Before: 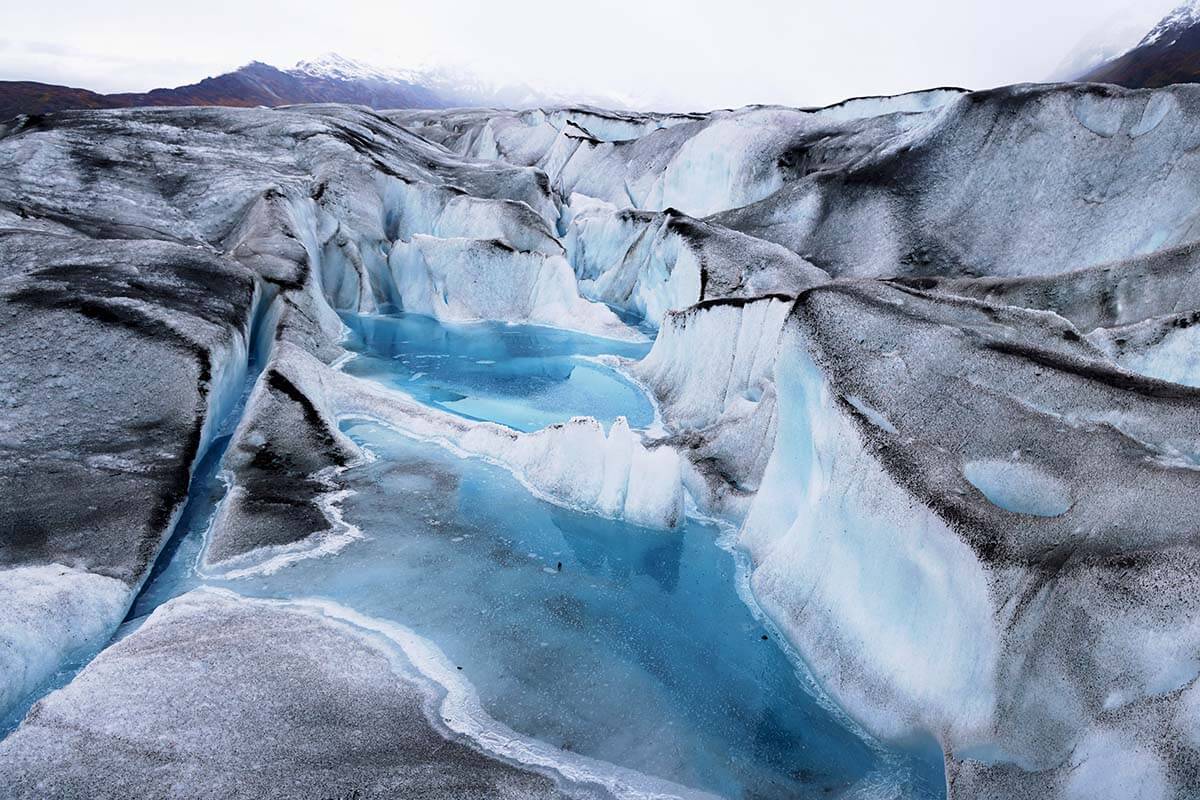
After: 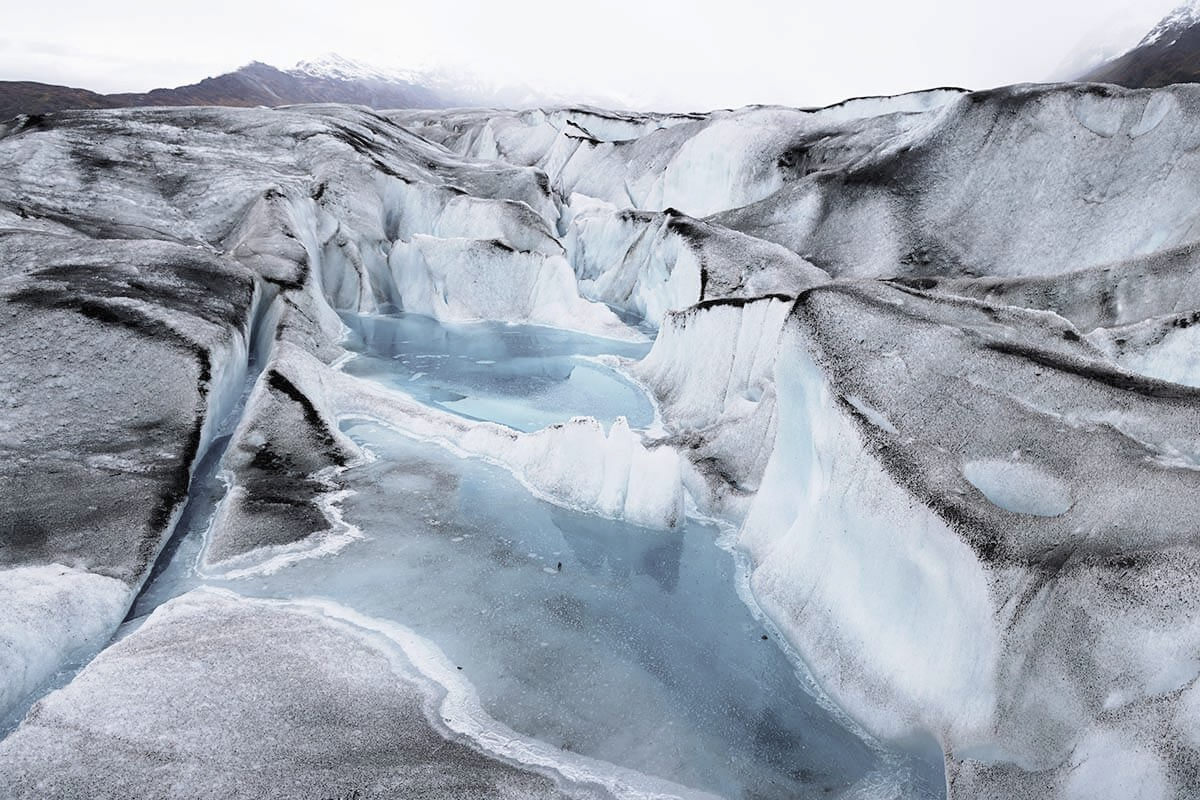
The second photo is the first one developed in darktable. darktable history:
contrast brightness saturation: brightness 0.189, saturation -0.501
